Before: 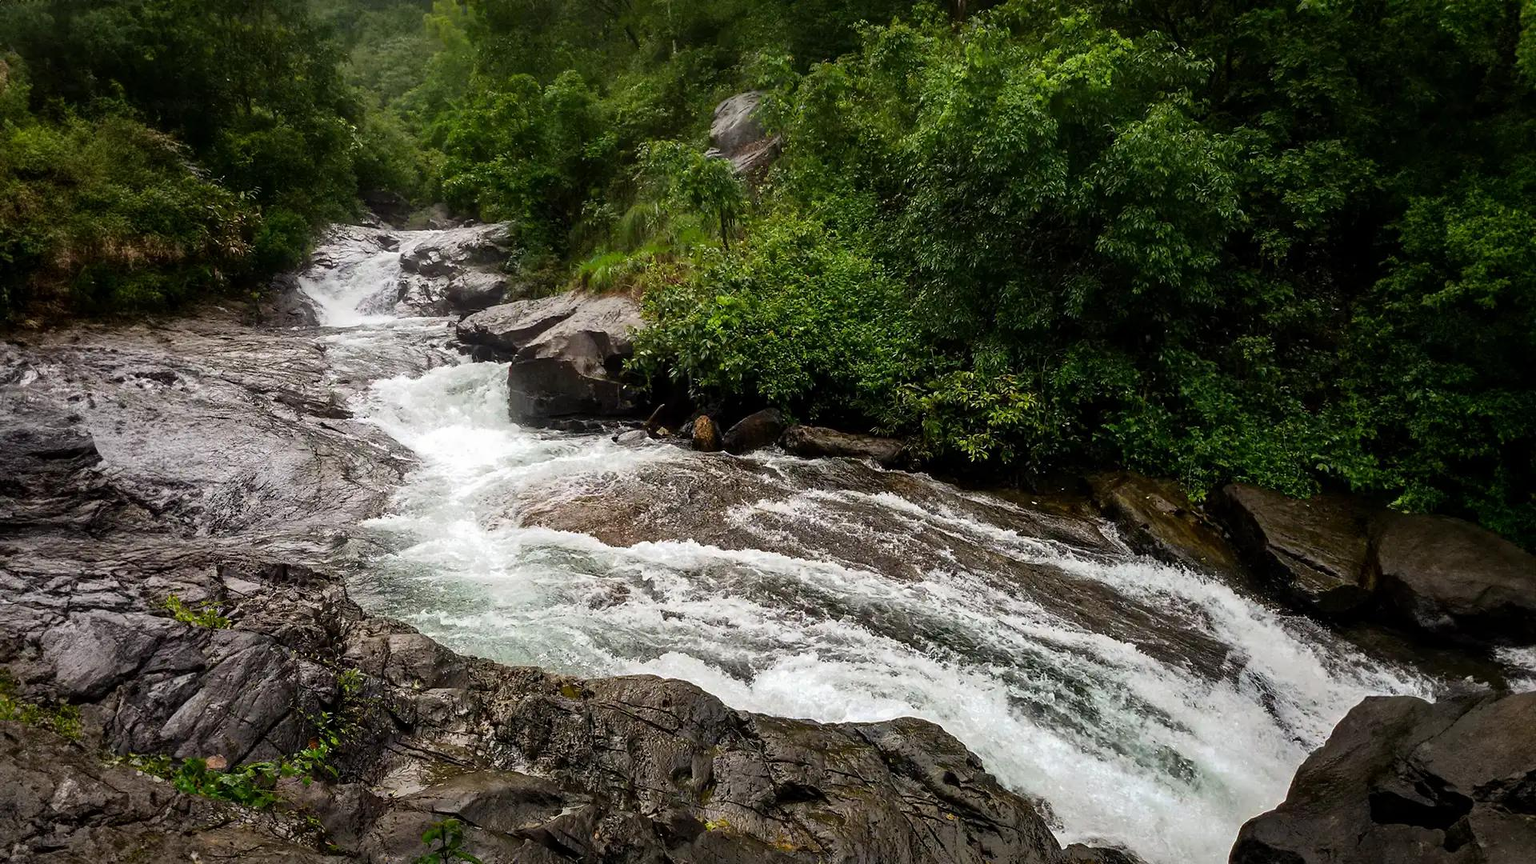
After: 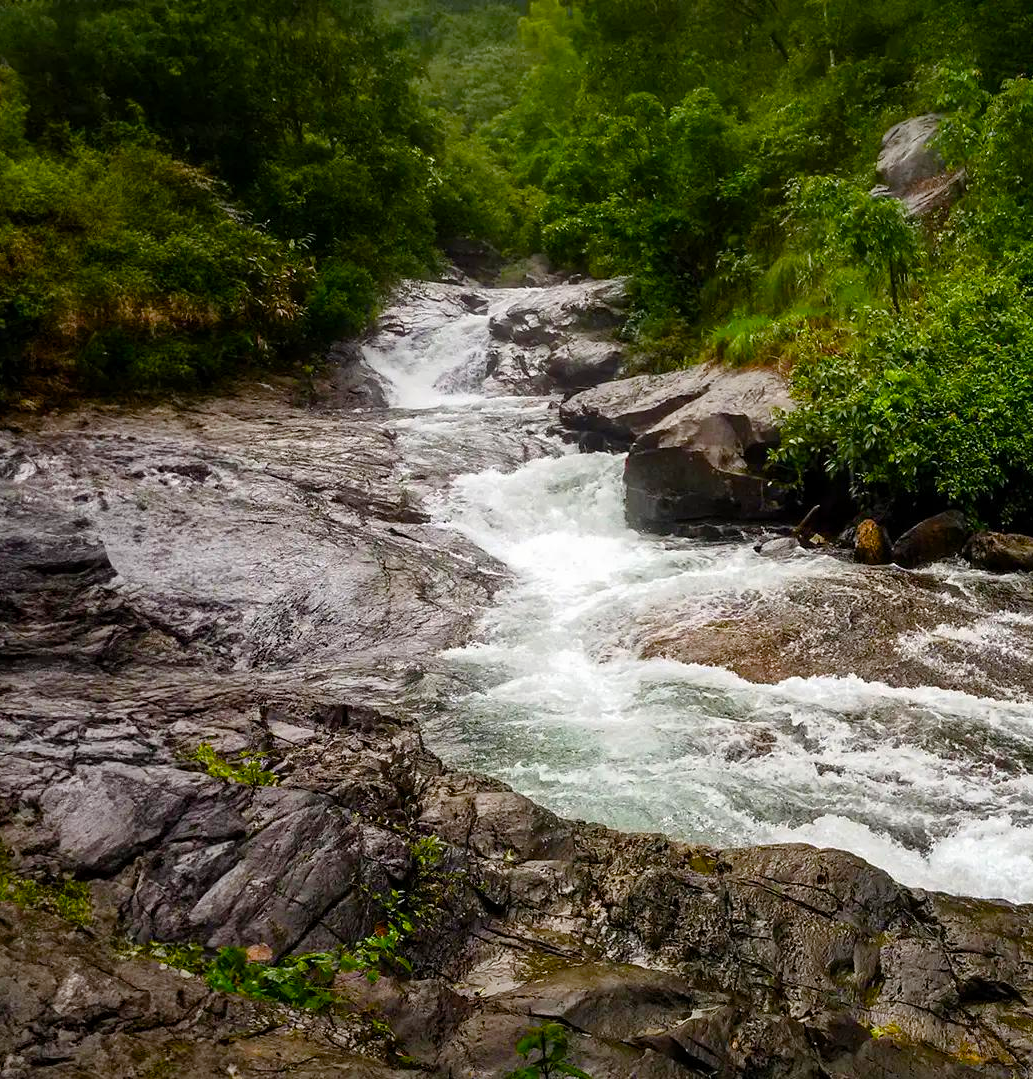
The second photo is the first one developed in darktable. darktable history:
crop: left 0.587%, right 45.588%, bottom 0.086%
color balance rgb: perceptual saturation grading › global saturation 35%, perceptual saturation grading › highlights -30%, perceptual saturation grading › shadows 35%, perceptual brilliance grading › global brilliance 3%, perceptual brilliance grading › highlights -3%, perceptual brilliance grading › shadows 3%
